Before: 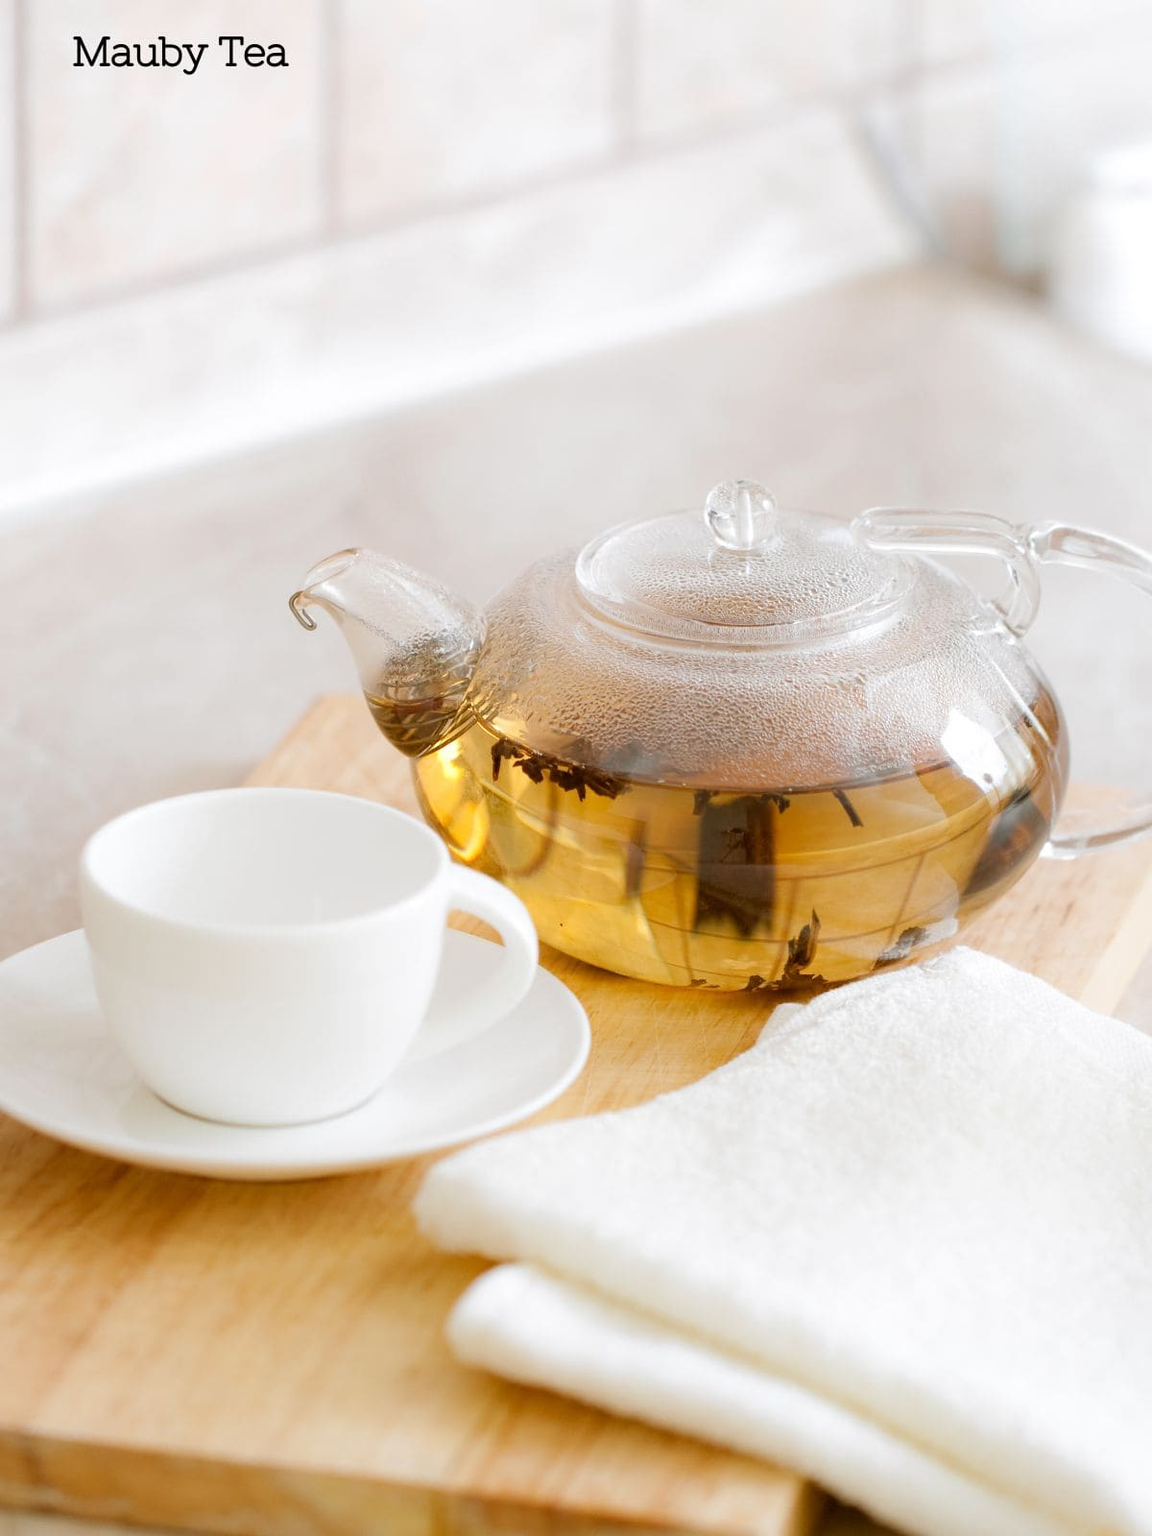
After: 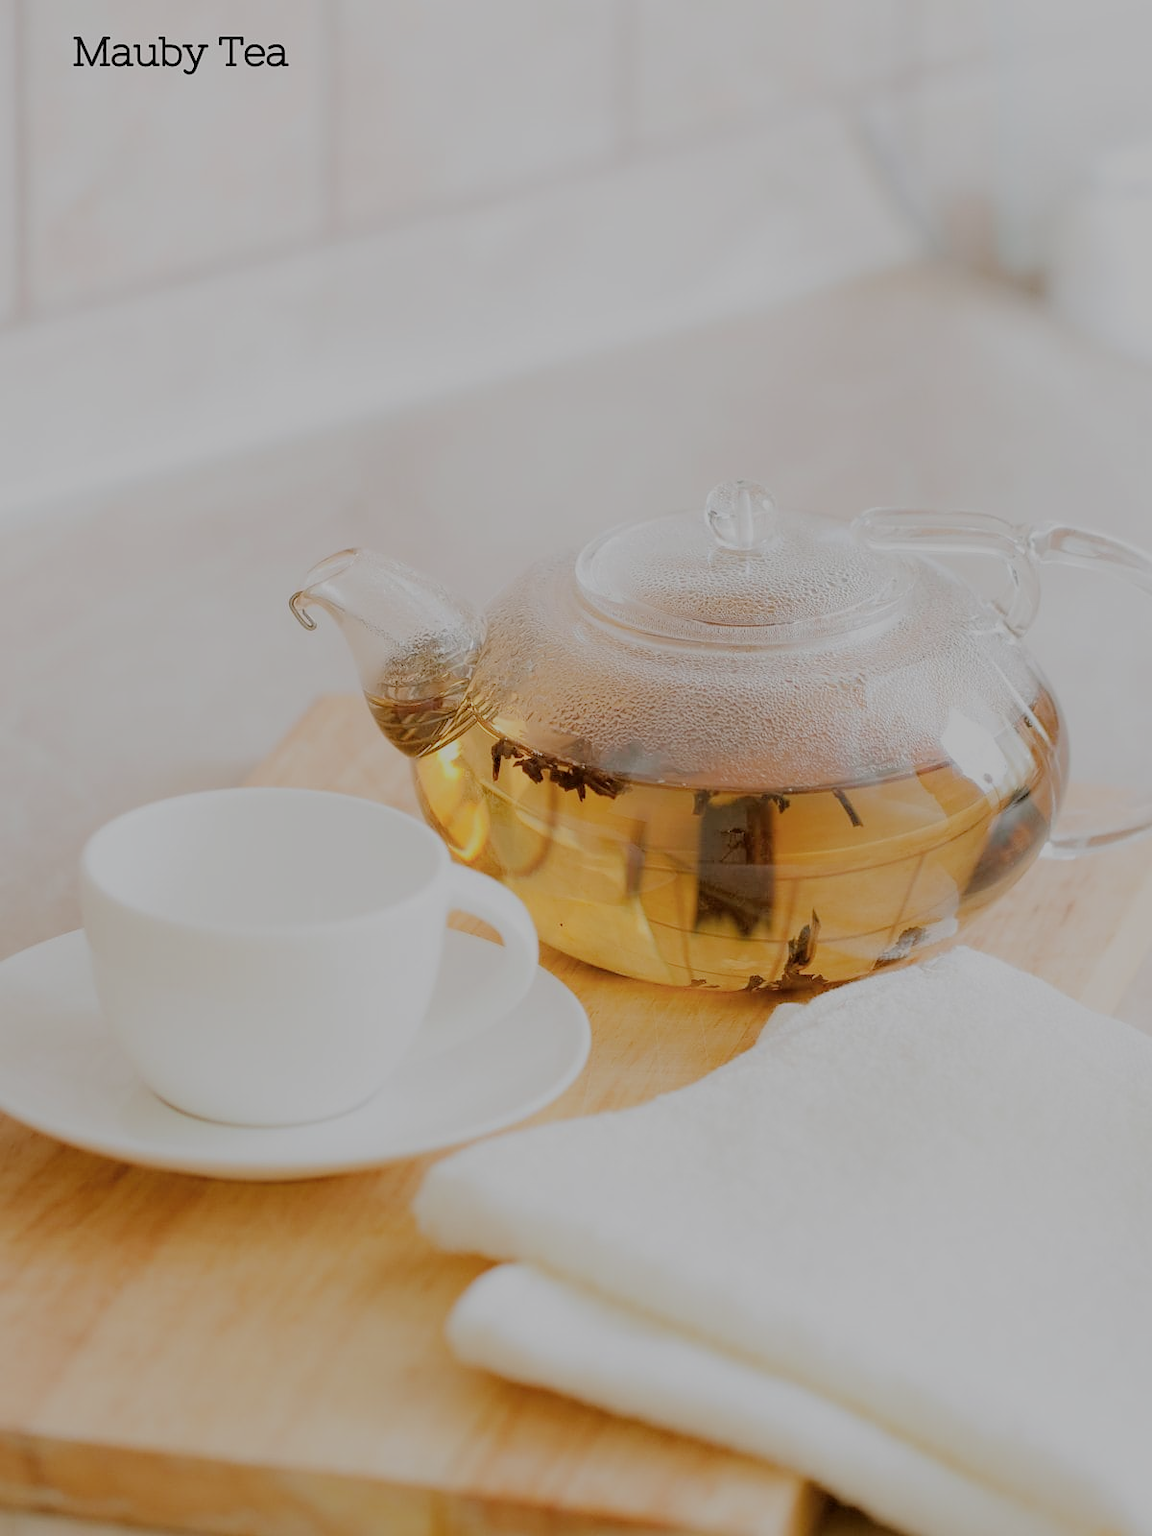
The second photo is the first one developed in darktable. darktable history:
sharpen: radius 0.971, amount 0.603
filmic rgb: black relative exposure -7.97 EV, white relative exposure 8.01 EV, hardness 2.52, latitude 10.85%, contrast 0.712, highlights saturation mix 9.67%, shadows ↔ highlights balance 1.78%
